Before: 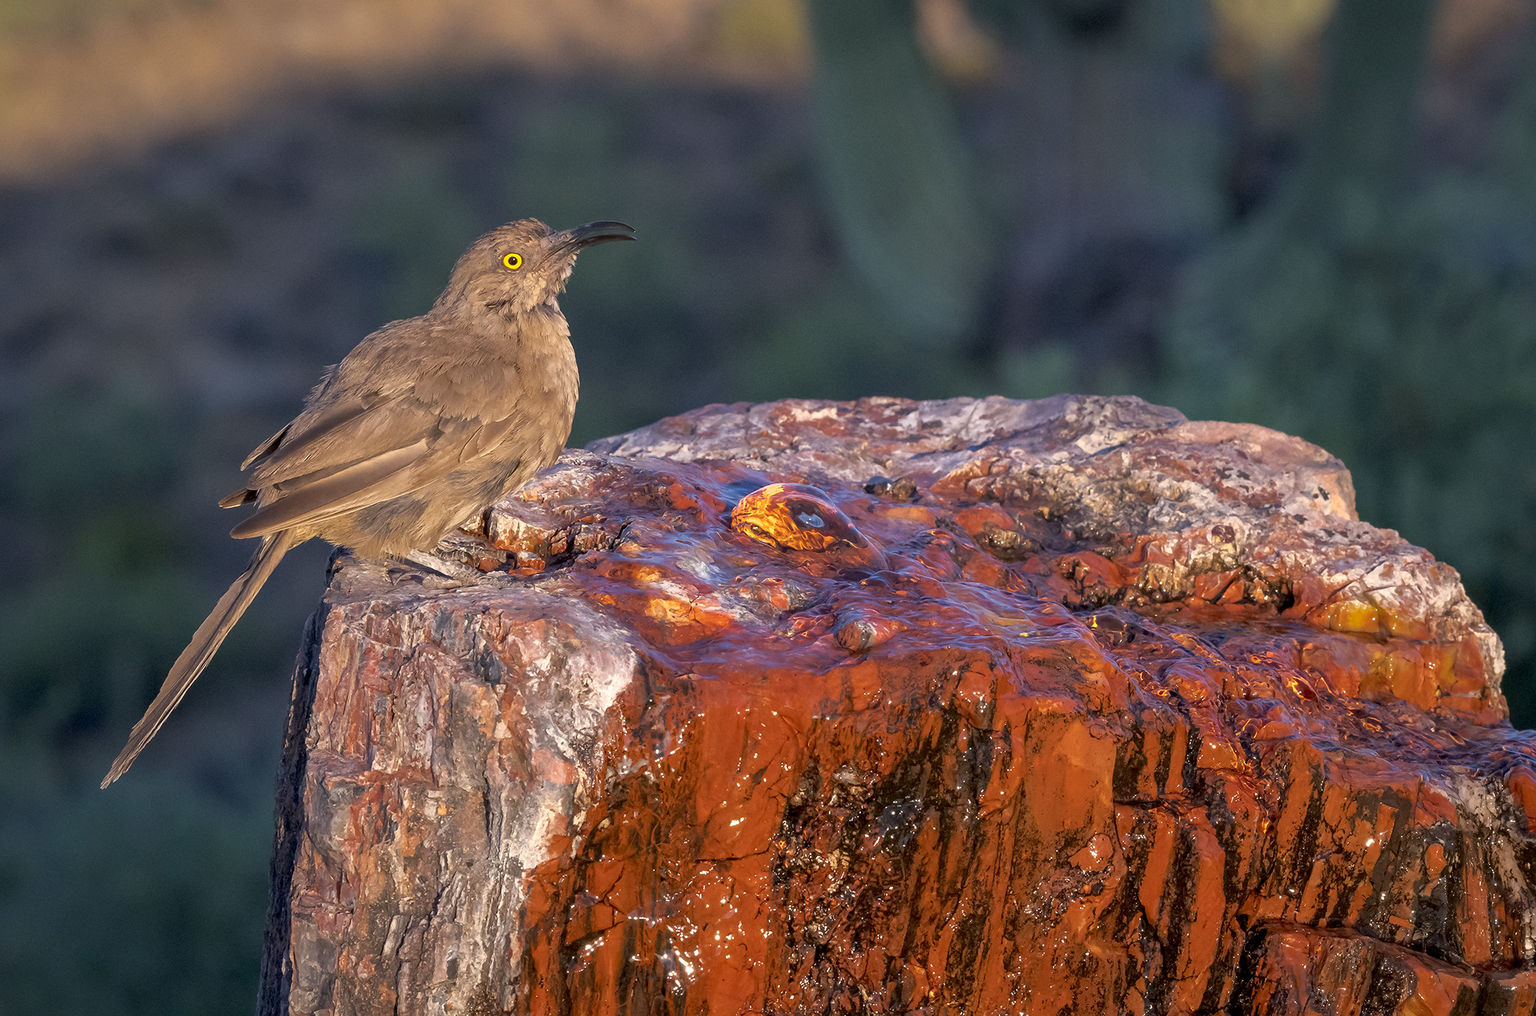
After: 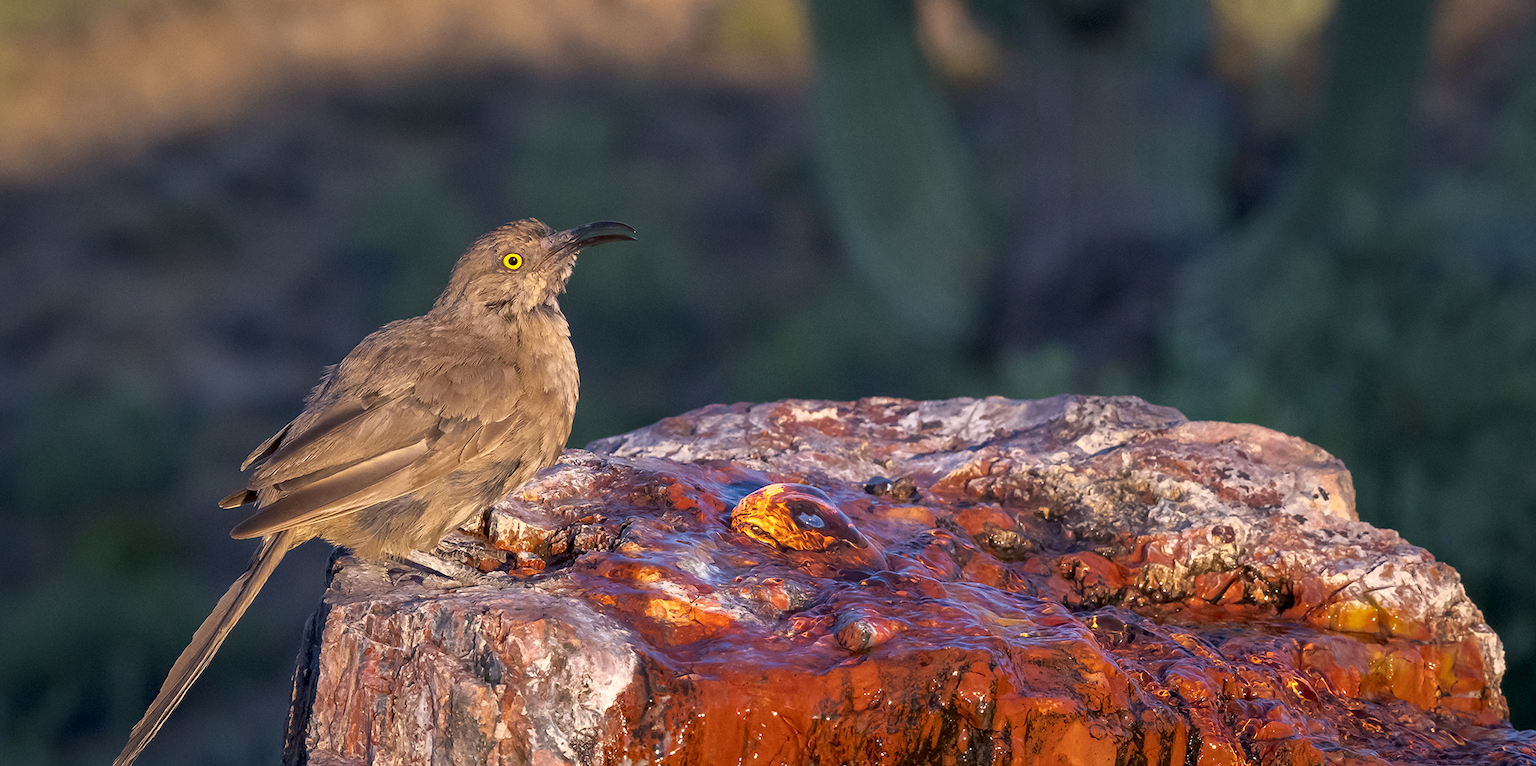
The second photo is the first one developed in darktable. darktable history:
contrast brightness saturation: contrast 0.145, brightness -0.009, saturation 0.097
crop: bottom 24.517%
